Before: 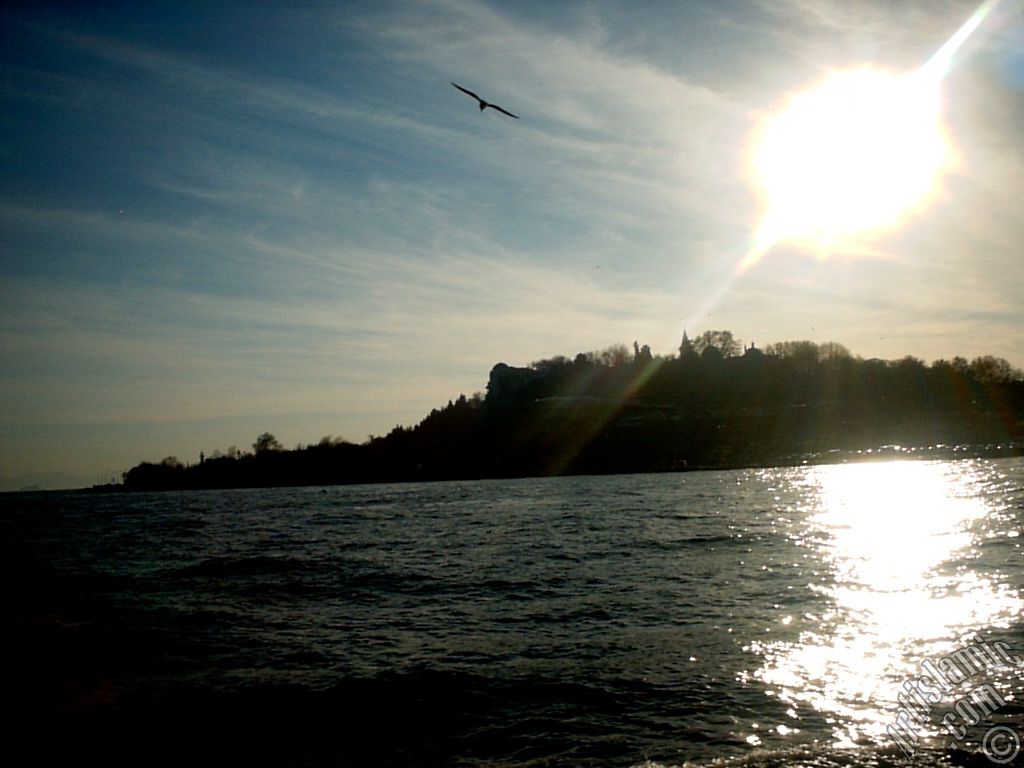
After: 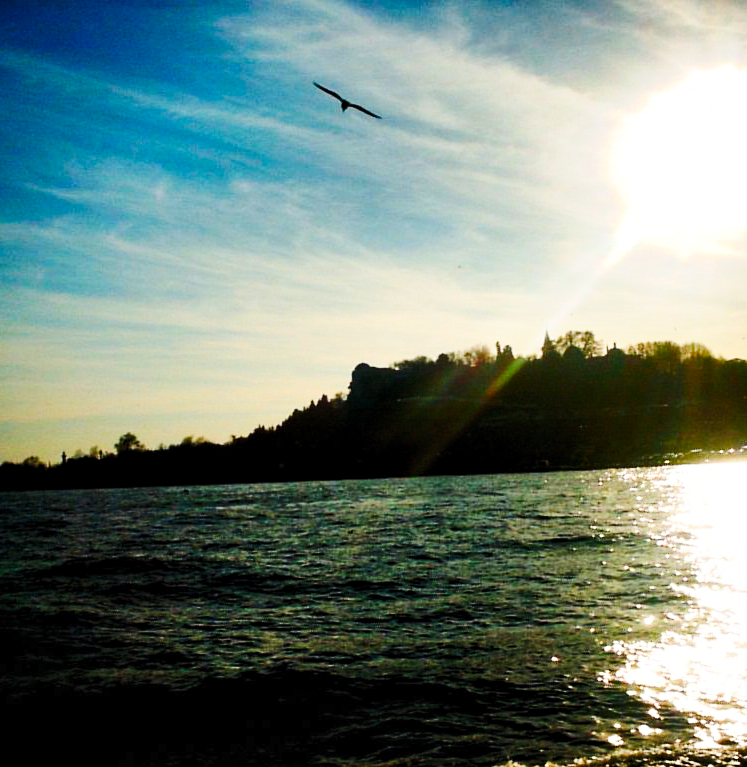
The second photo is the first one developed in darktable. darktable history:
shadows and highlights: radius 108.6, shadows 45.76, highlights -66.45, low approximation 0.01, soften with gaussian
crop: left 13.57%, right 13.409%
contrast brightness saturation: contrast 0.196, brightness 0.159, saturation 0.229
color balance rgb: perceptual saturation grading › global saturation 24.331%, perceptual saturation grading › highlights -23.867%, perceptual saturation grading › mid-tones 24.085%, perceptual saturation grading › shadows 39.861%, global vibrance 9.684%
base curve: curves: ch0 [(0, 0) (0.036, 0.025) (0.121, 0.166) (0.206, 0.329) (0.605, 0.79) (1, 1)], preserve colors none
contrast equalizer: octaves 7, y [[0.5, 0.488, 0.462, 0.461, 0.491, 0.5], [0.5 ×6], [0.5 ×6], [0 ×6], [0 ×6]], mix -0.983
